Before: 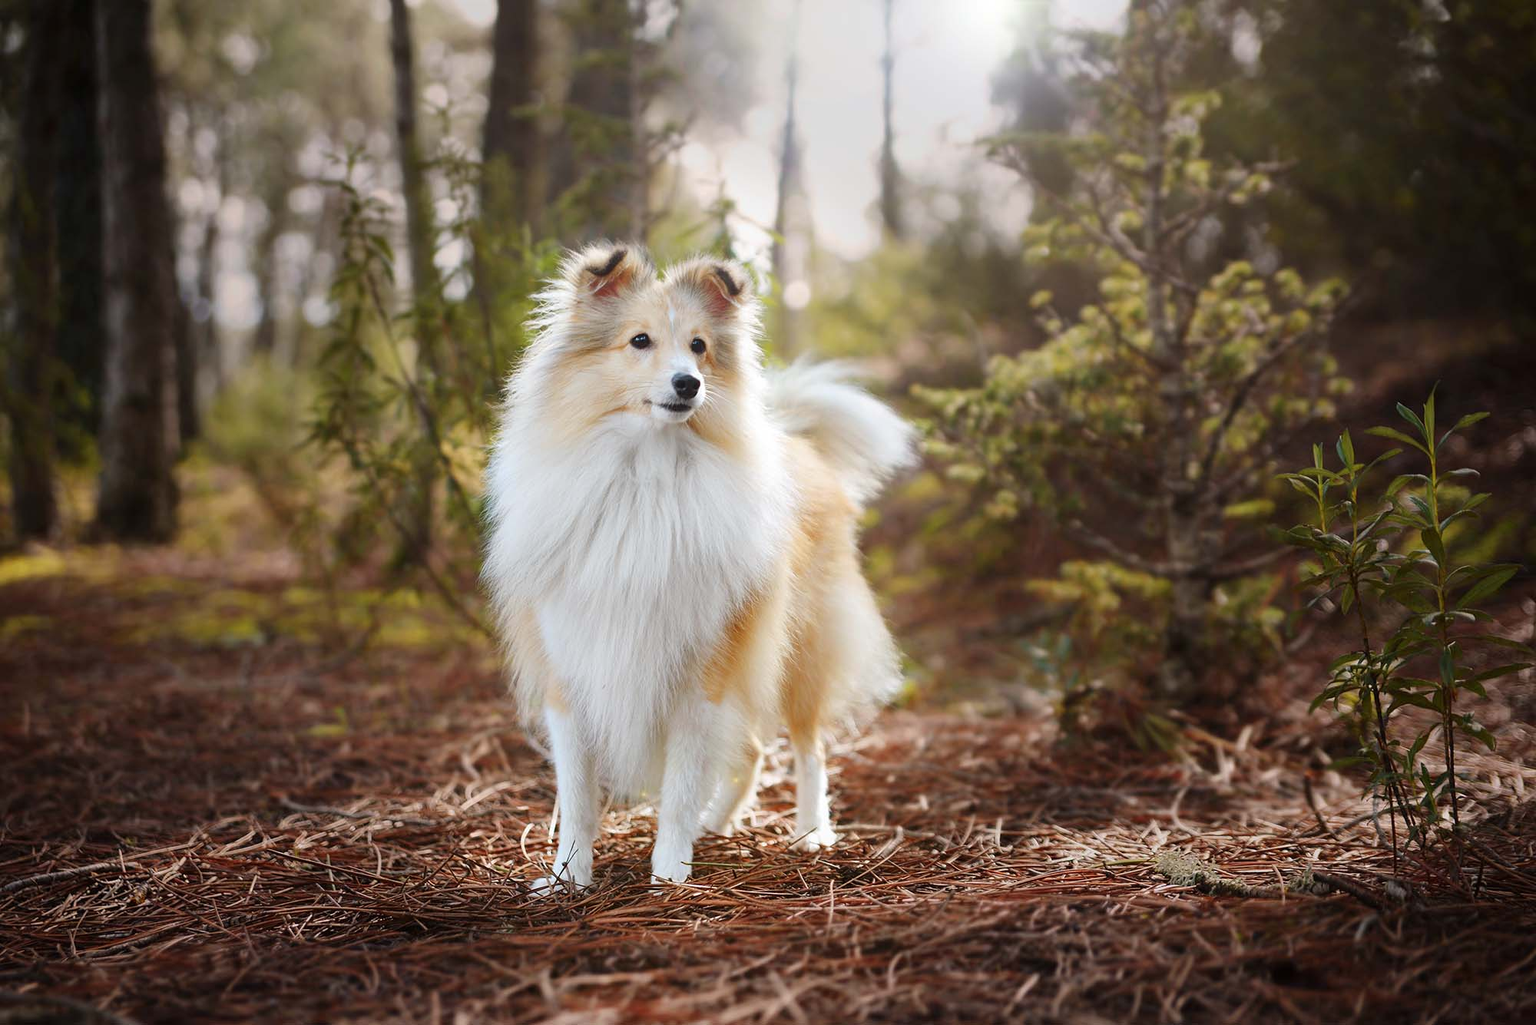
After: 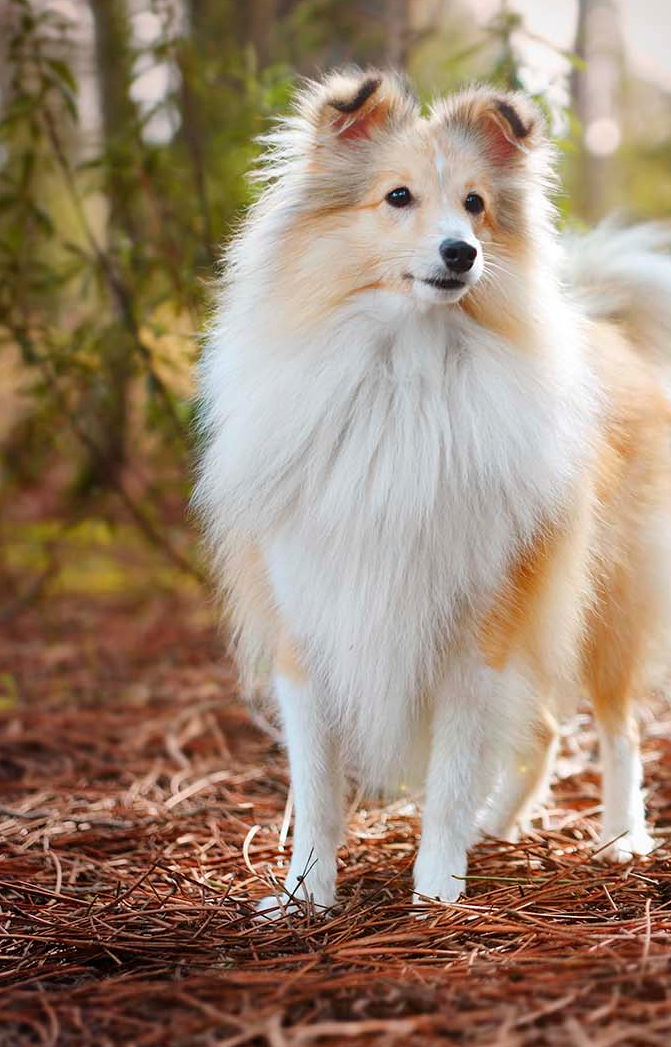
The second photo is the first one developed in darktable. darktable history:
shadows and highlights: shadows 37.27, highlights -28.18, soften with gaussian
crop and rotate: left 21.77%, top 18.528%, right 44.676%, bottom 2.997%
